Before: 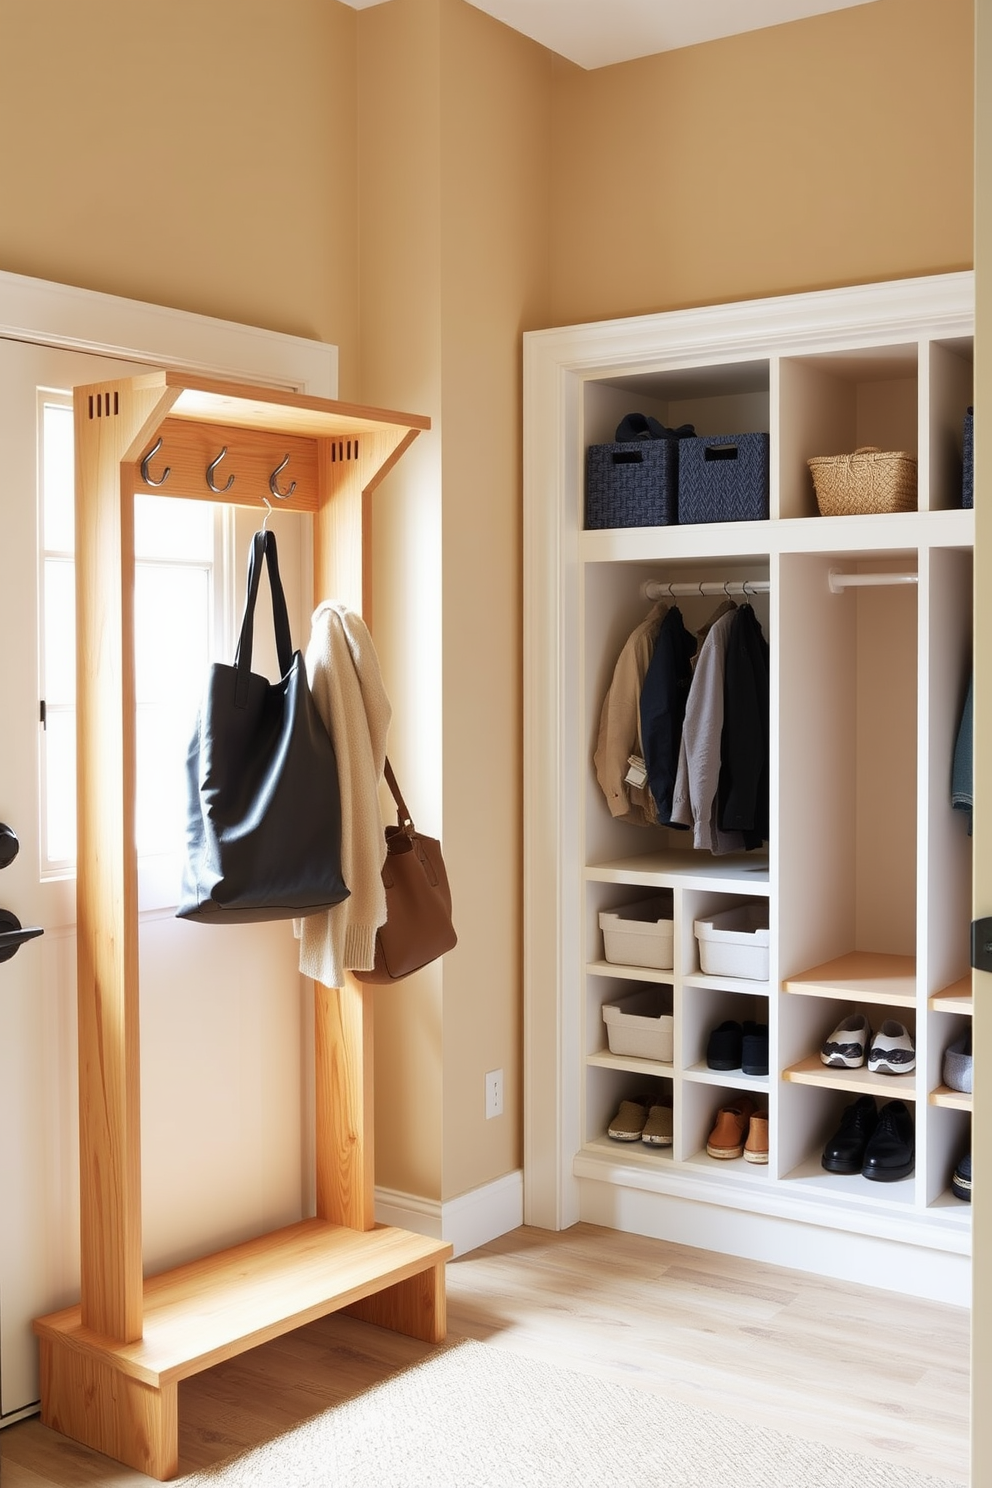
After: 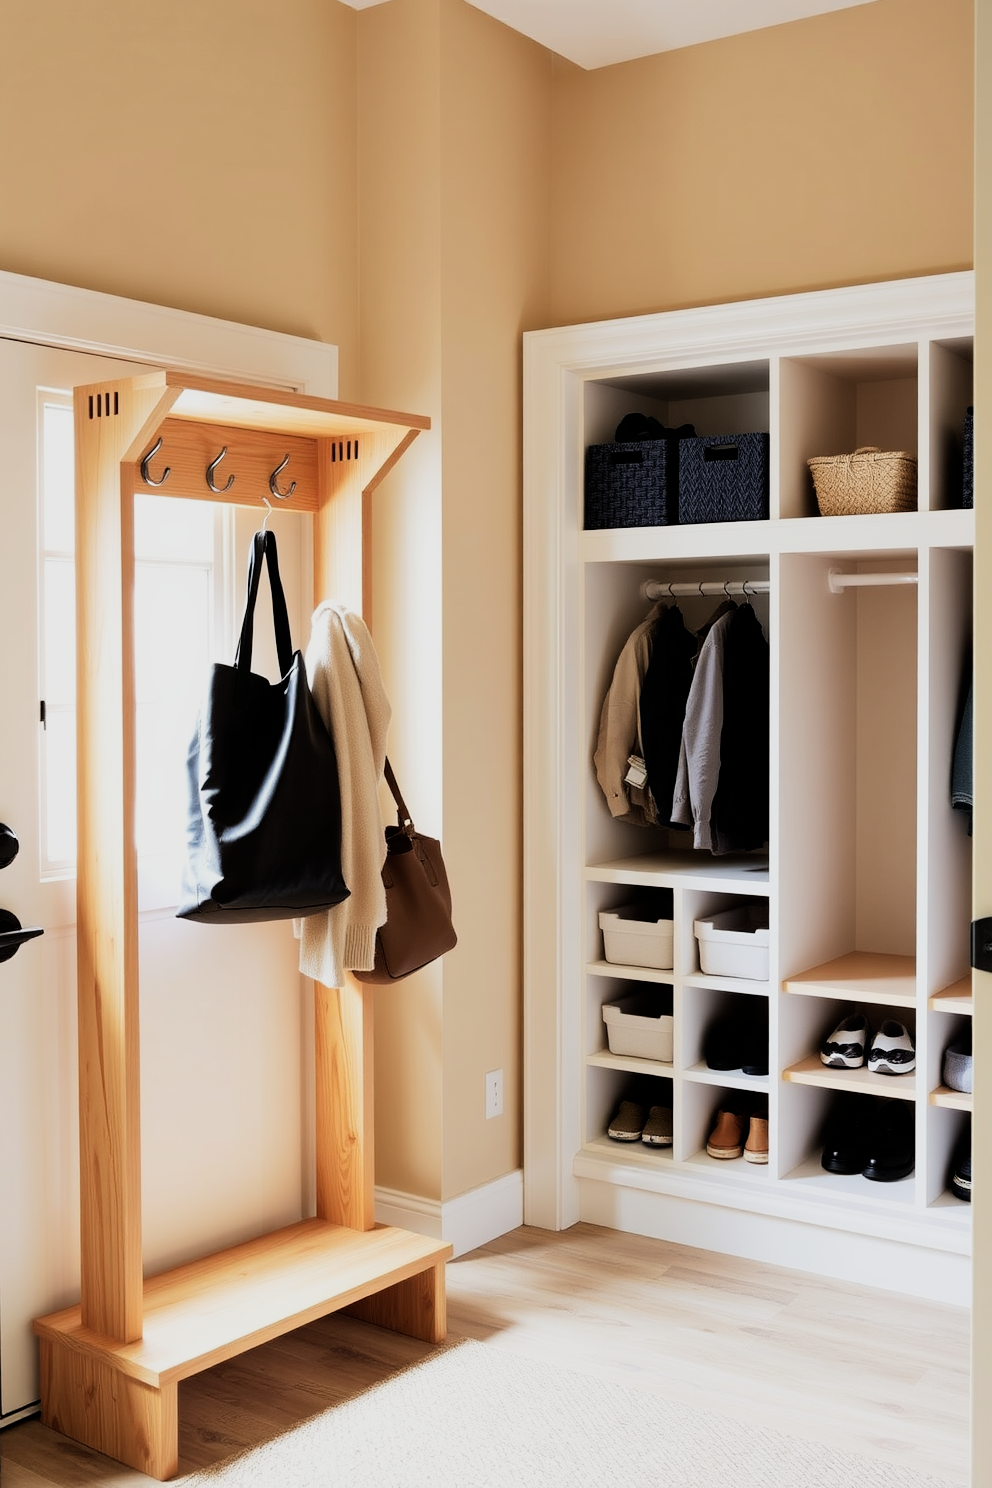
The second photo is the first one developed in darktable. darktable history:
filmic rgb: black relative exposure -5.1 EV, white relative exposure 3.95 EV, hardness 2.89, contrast 1.409, highlights saturation mix -29.95%
tone equalizer: edges refinement/feathering 500, mask exposure compensation -1.57 EV, preserve details guided filter
